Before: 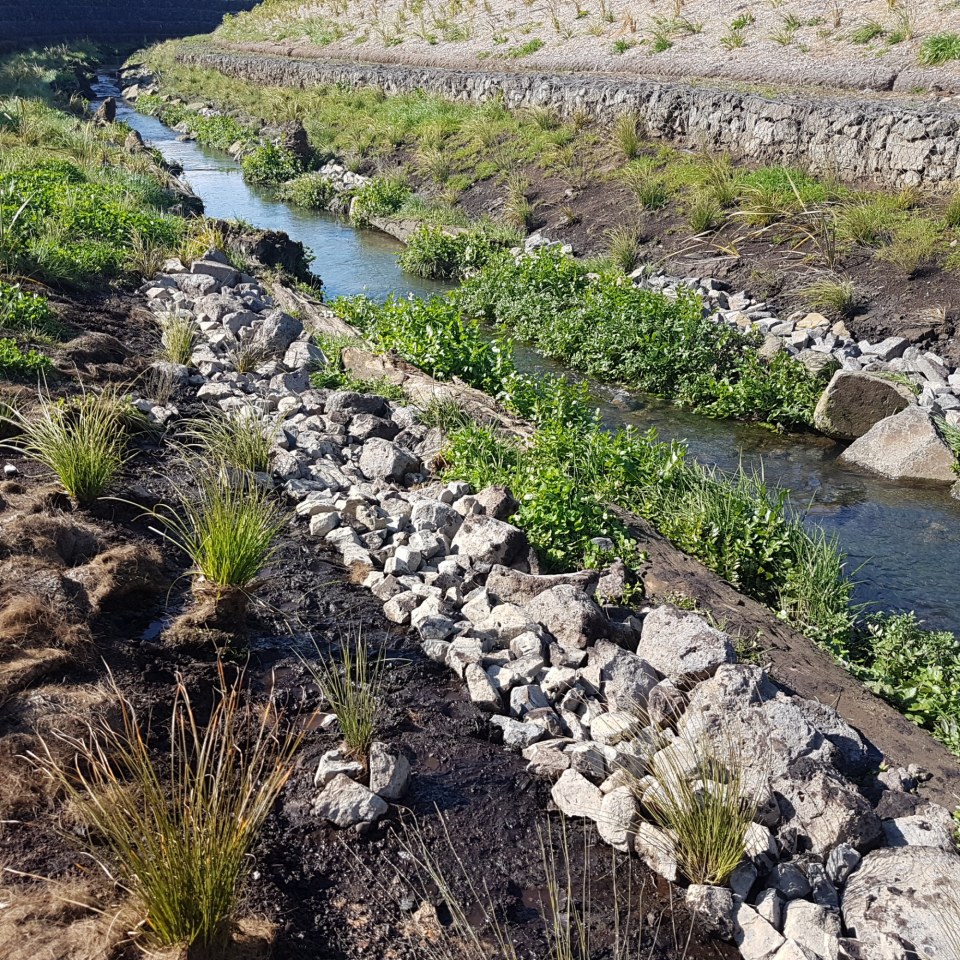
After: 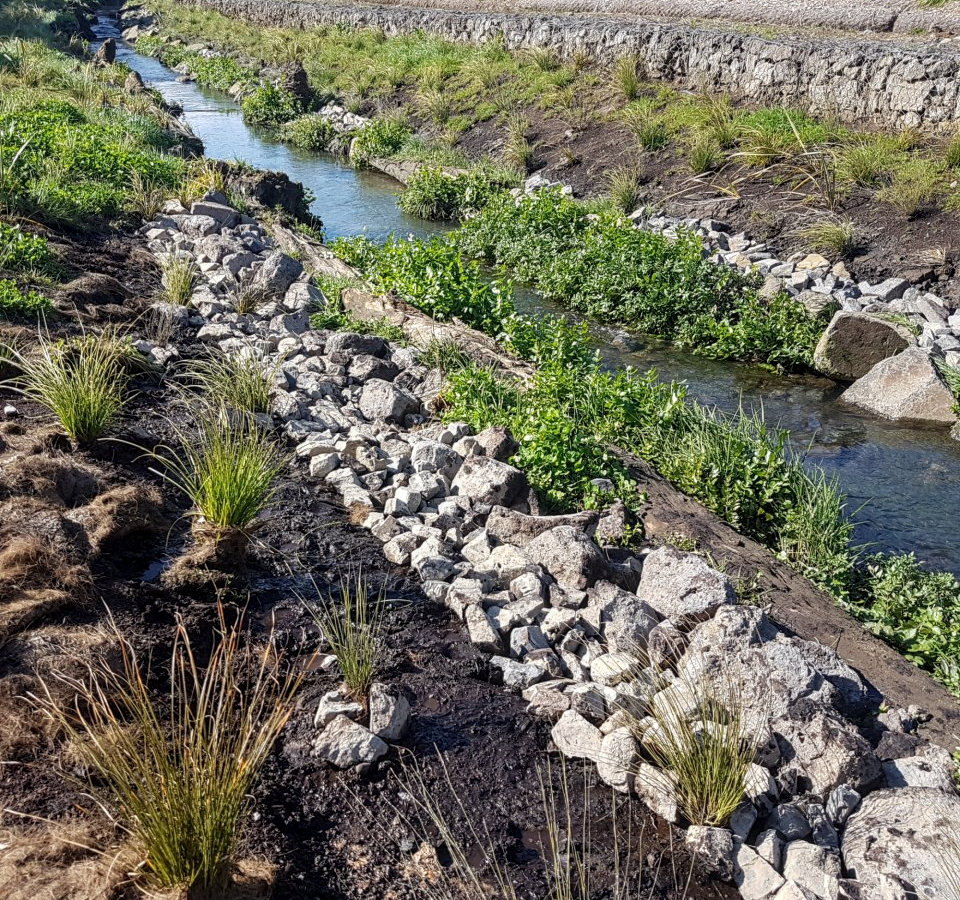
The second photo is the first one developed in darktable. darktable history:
crop and rotate: top 6.25%
base curve: exposure shift 0, preserve colors none
local contrast: on, module defaults
